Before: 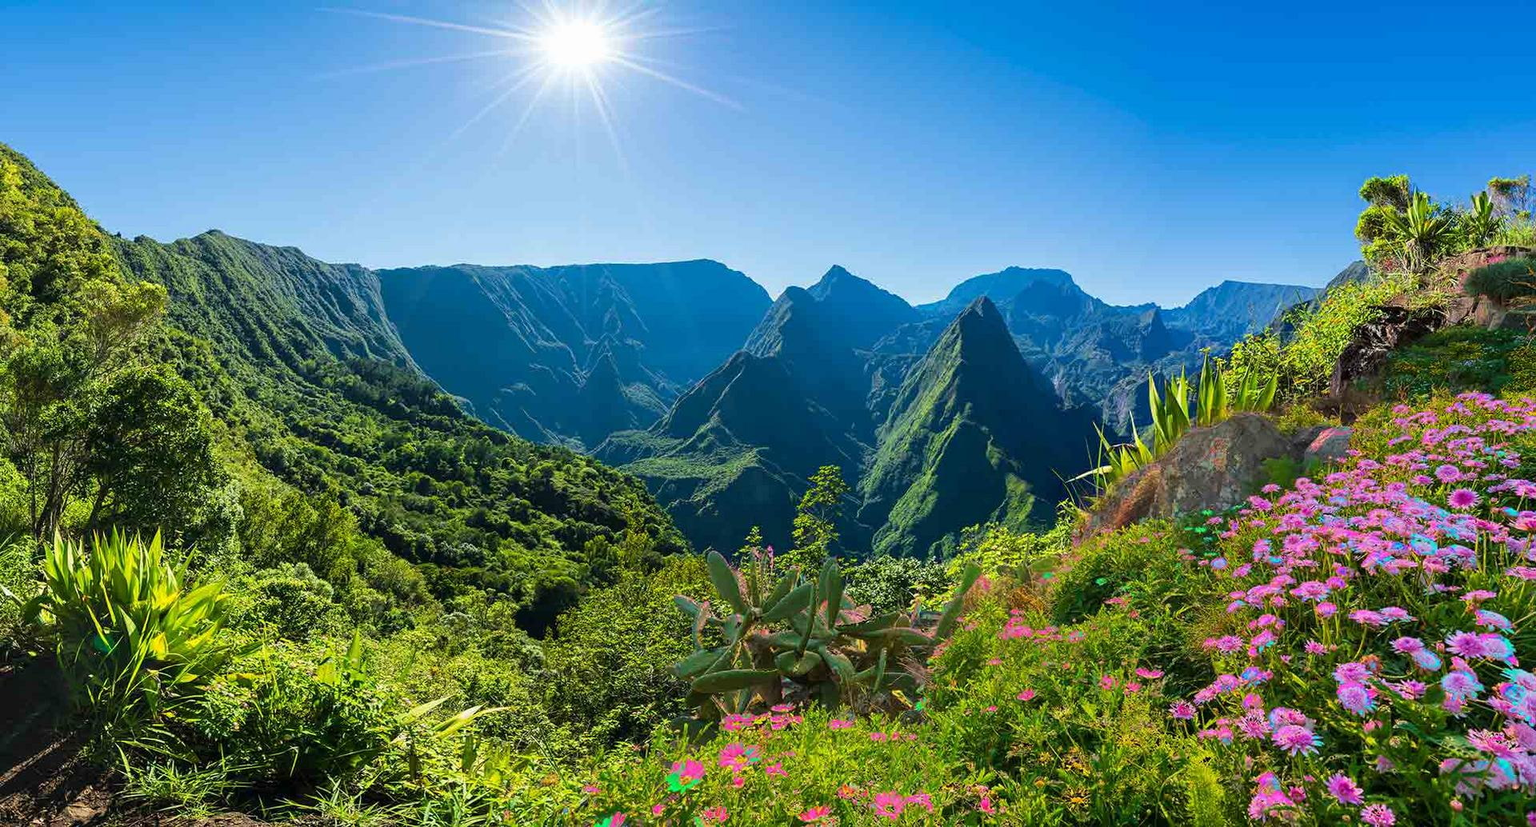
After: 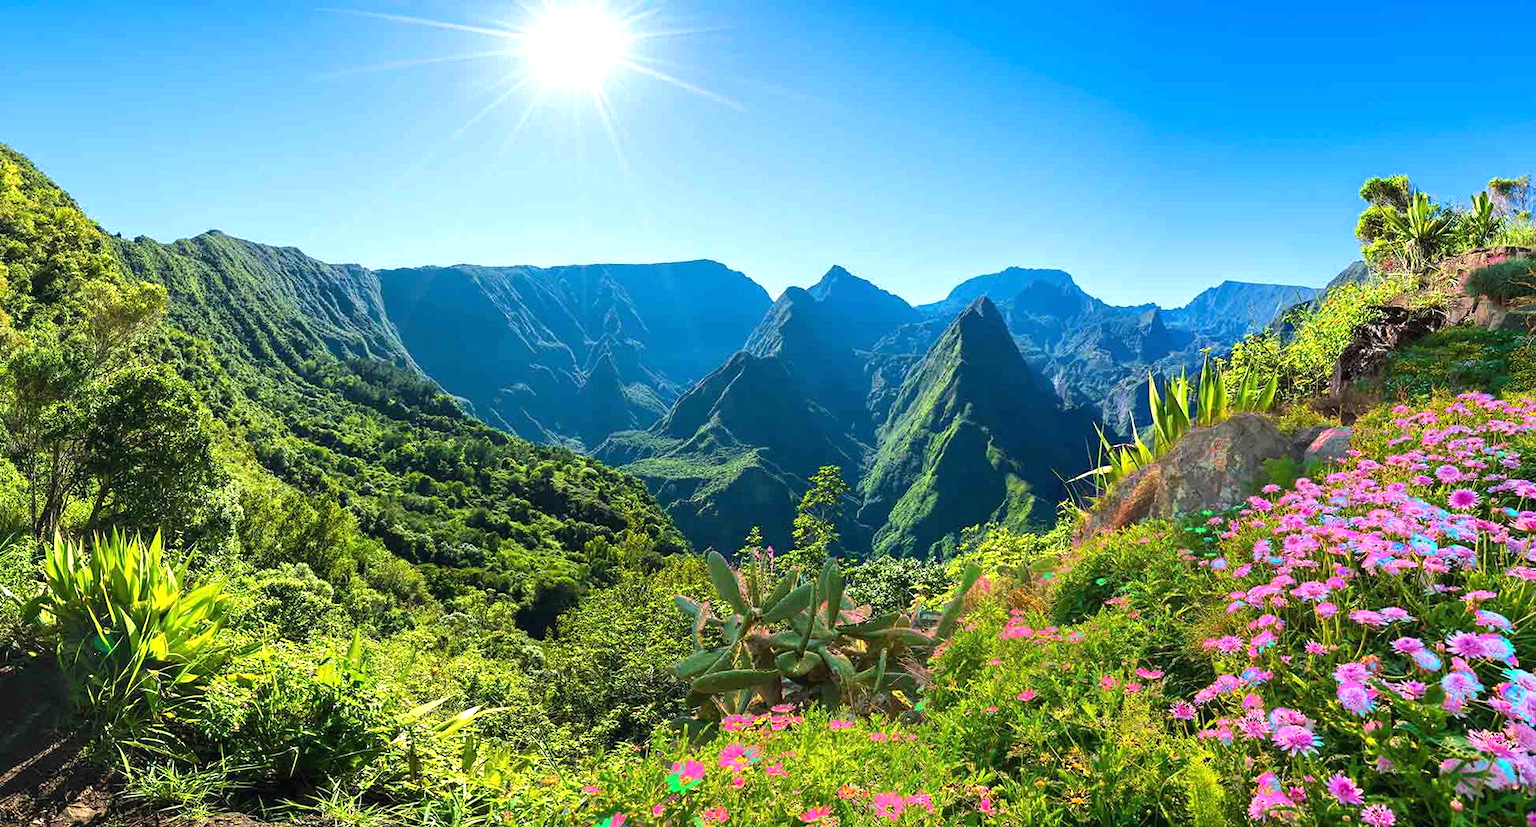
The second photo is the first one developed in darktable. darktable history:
exposure: black level correction 0, exposure 0.598 EV, compensate highlight preservation false
